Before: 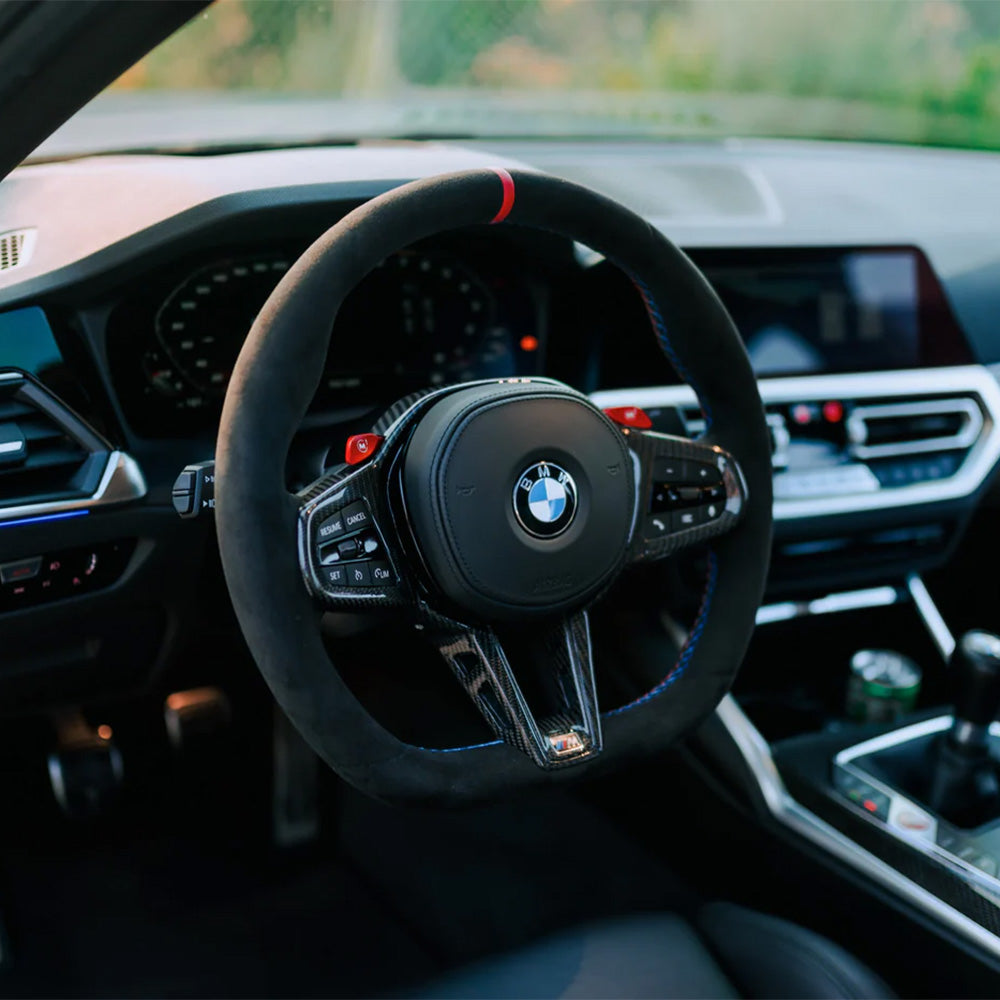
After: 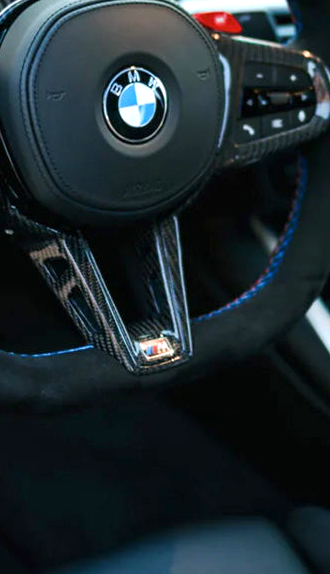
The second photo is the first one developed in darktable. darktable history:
crop: left 41.097%, top 39.534%, right 25.703%, bottom 2.798%
contrast brightness saturation: contrast 0.054
exposure: exposure 0.748 EV, compensate highlight preservation false
